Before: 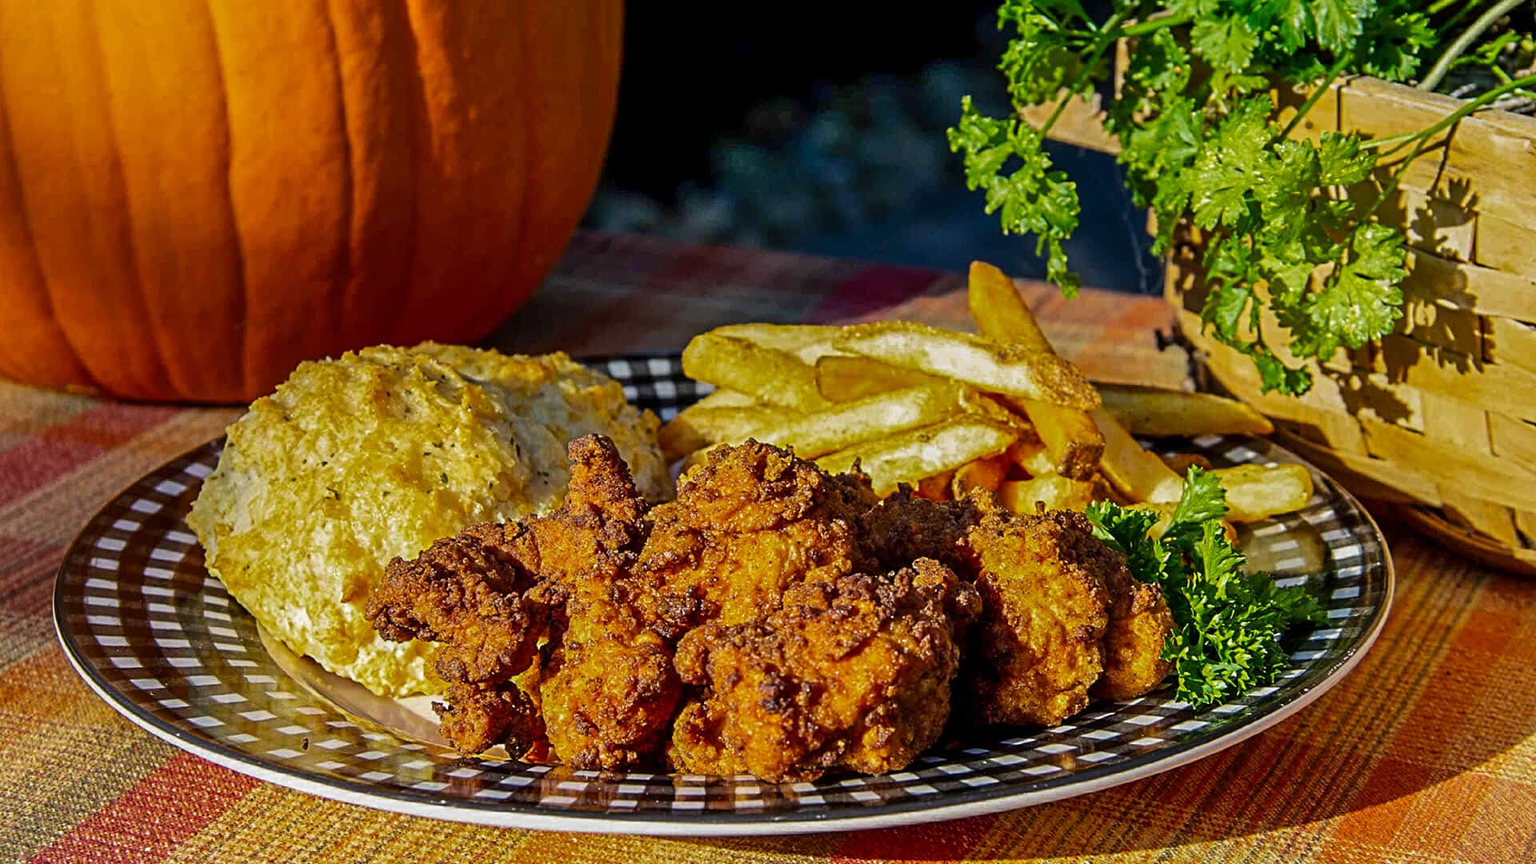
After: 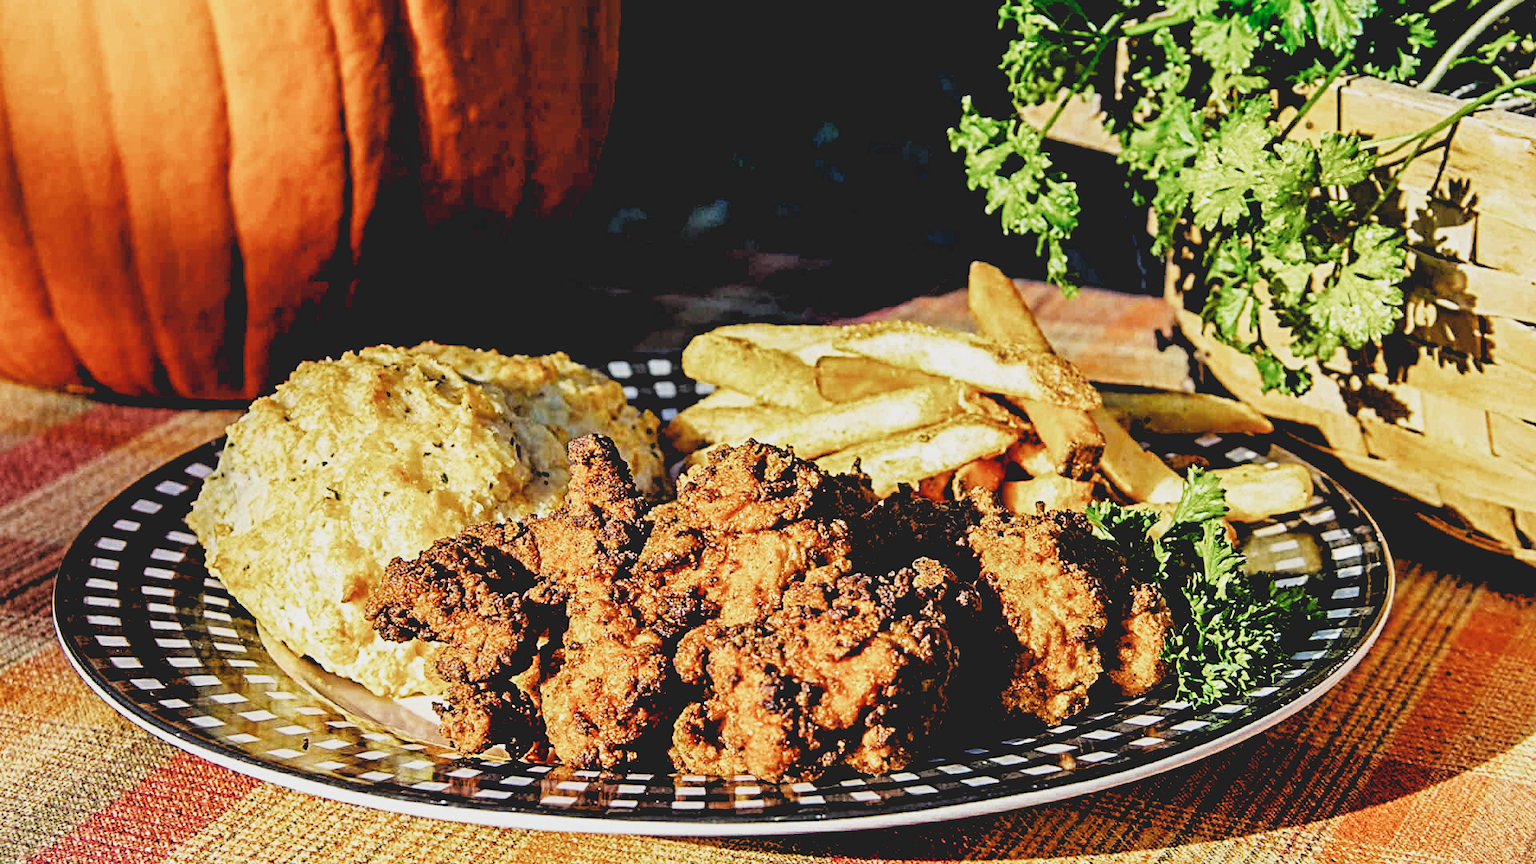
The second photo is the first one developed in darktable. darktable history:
contrast brightness saturation: contrast -0.15, brightness 0.05, saturation -0.12
base curve: curves: ch0 [(0, 0.003) (0.001, 0.002) (0.006, 0.004) (0.02, 0.022) (0.048, 0.086) (0.094, 0.234) (0.162, 0.431) (0.258, 0.629) (0.385, 0.8) (0.548, 0.918) (0.751, 0.988) (1, 1)], preserve colors none
color balance rgb: perceptual saturation grading › highlights -31.88%, perceptual saturation grading › mid-tones 5.8%, perceptual saturation grading › shadows 18.12%, perceptual brilliance grading › highlights 3.62%, perceptual brilliance grading › mid-tones -18.12%, perceptual brilliance grading › shadows -41.3%
rgb levels: preserve colors sum RGB, levels [[0.038, 0.433, 0.934], [0, 0.5, 1], [0, 0.5, 1]]
